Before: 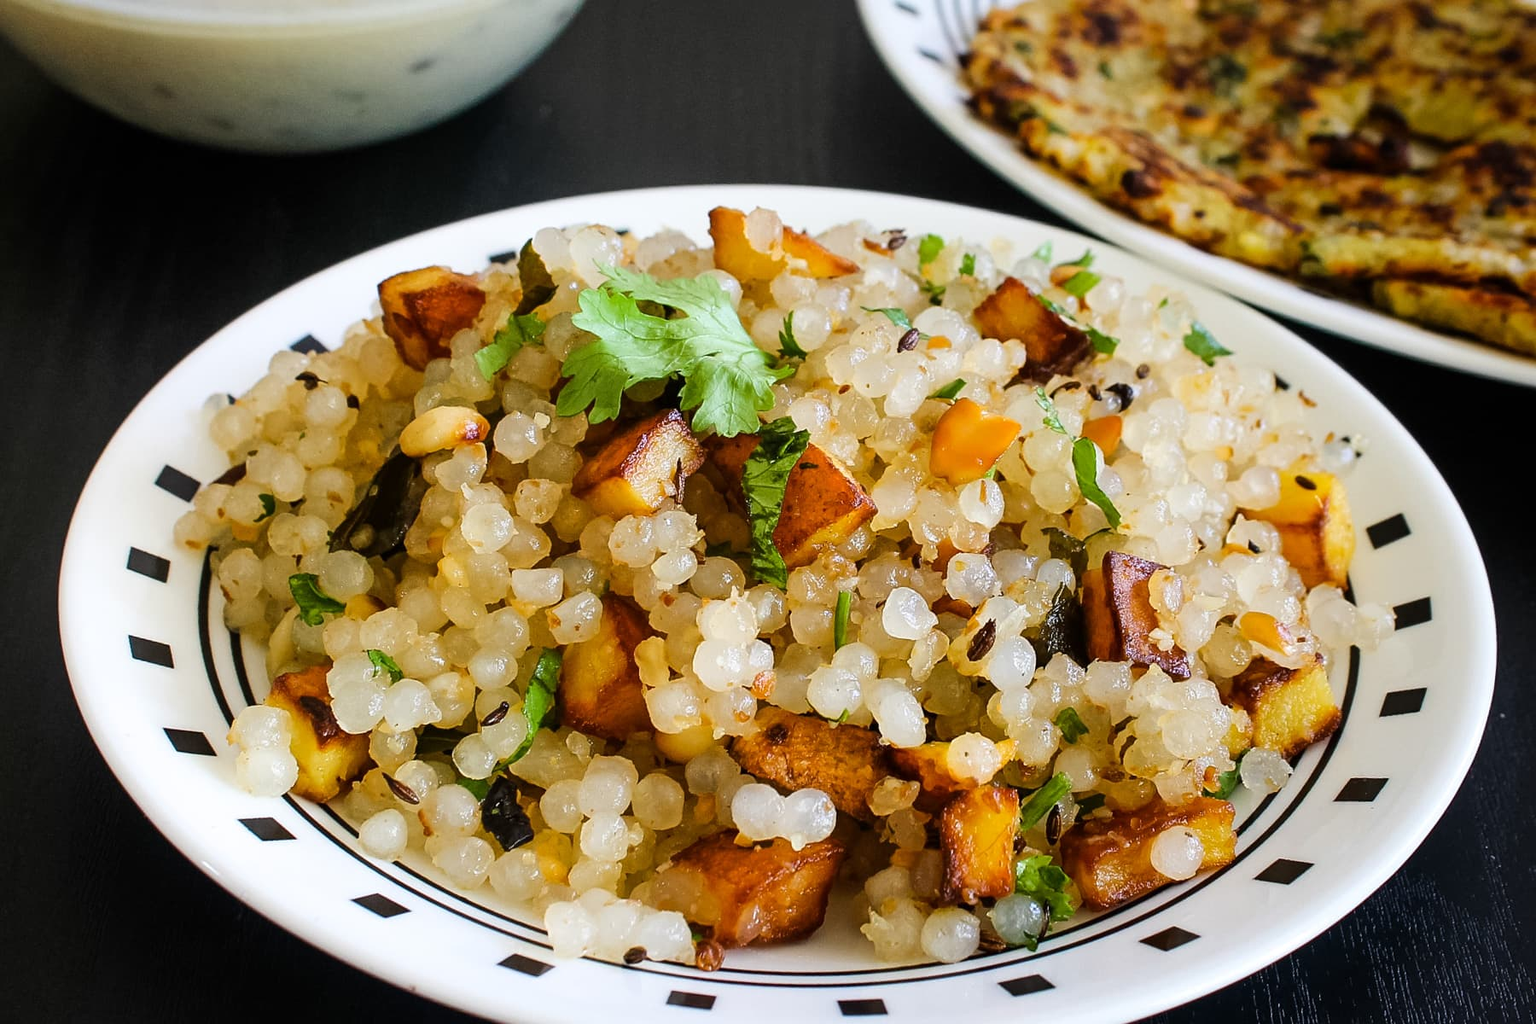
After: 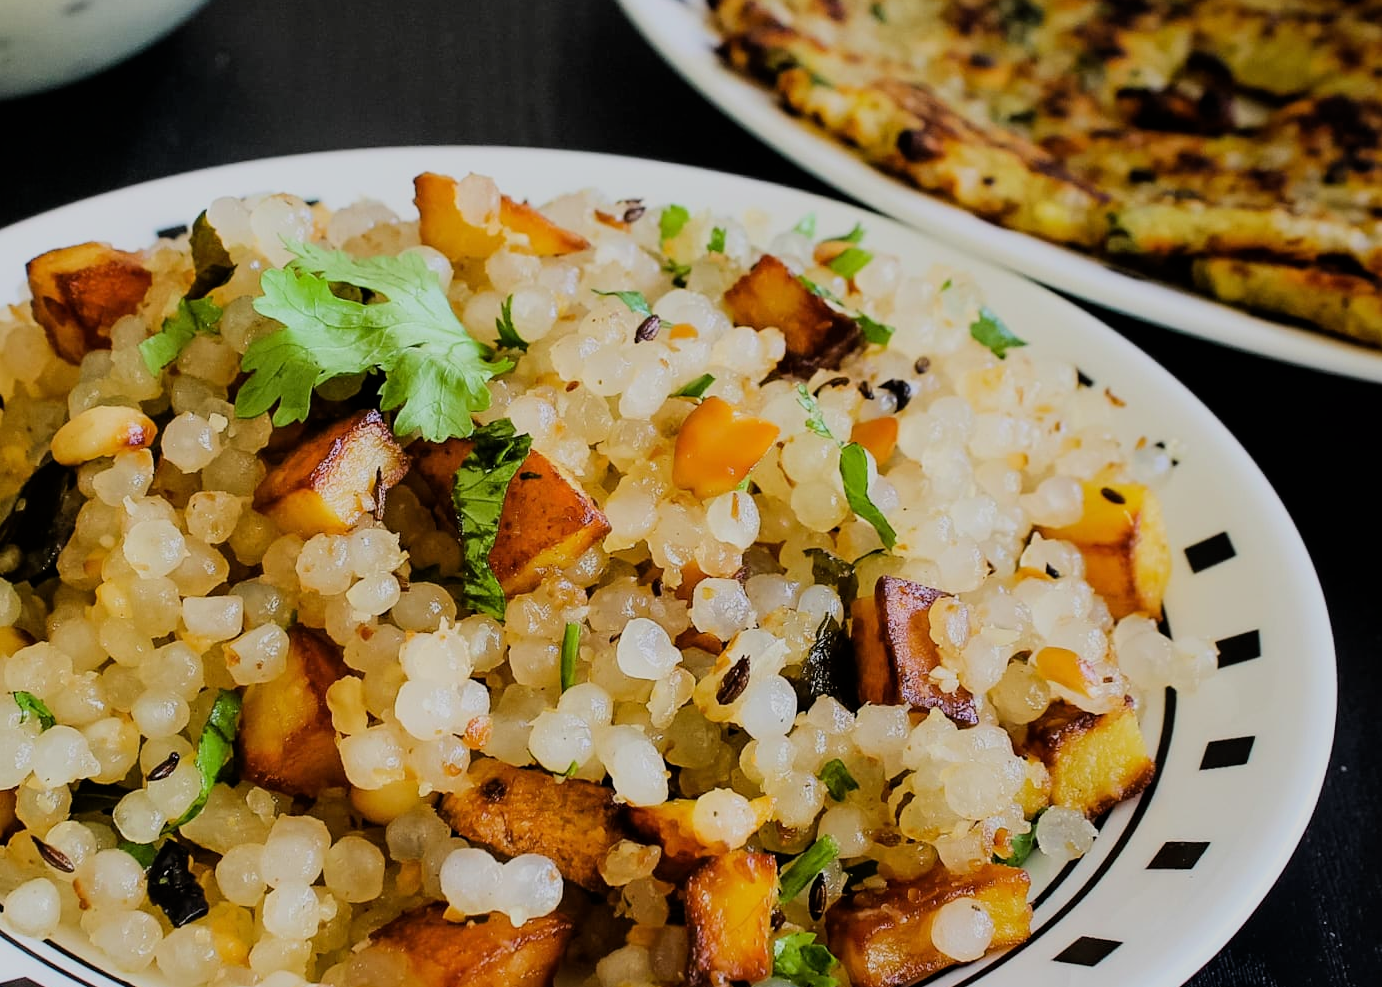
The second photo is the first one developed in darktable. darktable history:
crop: left 23.22%, top 5.875%, bottom 11.859%
filmic rgb: black relative exposure -8.55 EV, white relative exposure 5.54 EV, hardness 3.36, contrast 1.018, color science v6 (2022), enable highlight reconstruction true
